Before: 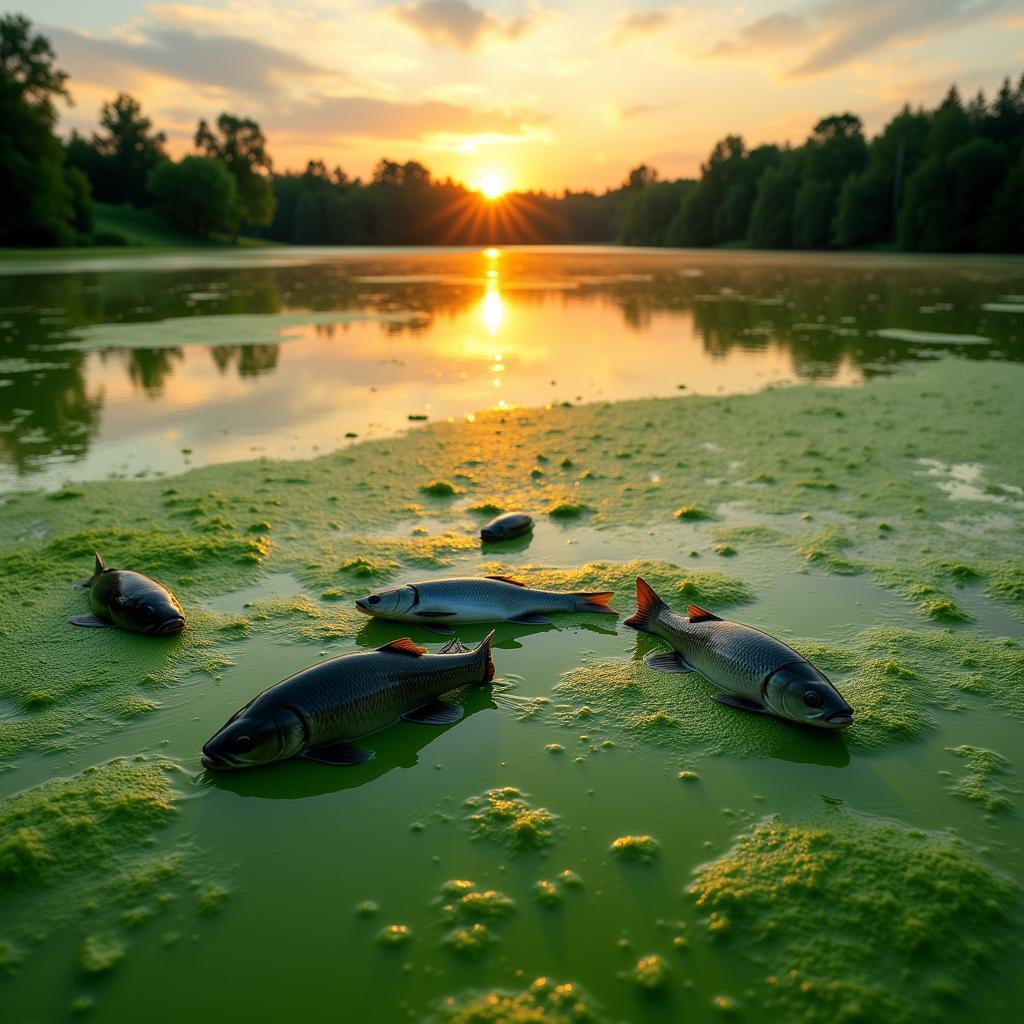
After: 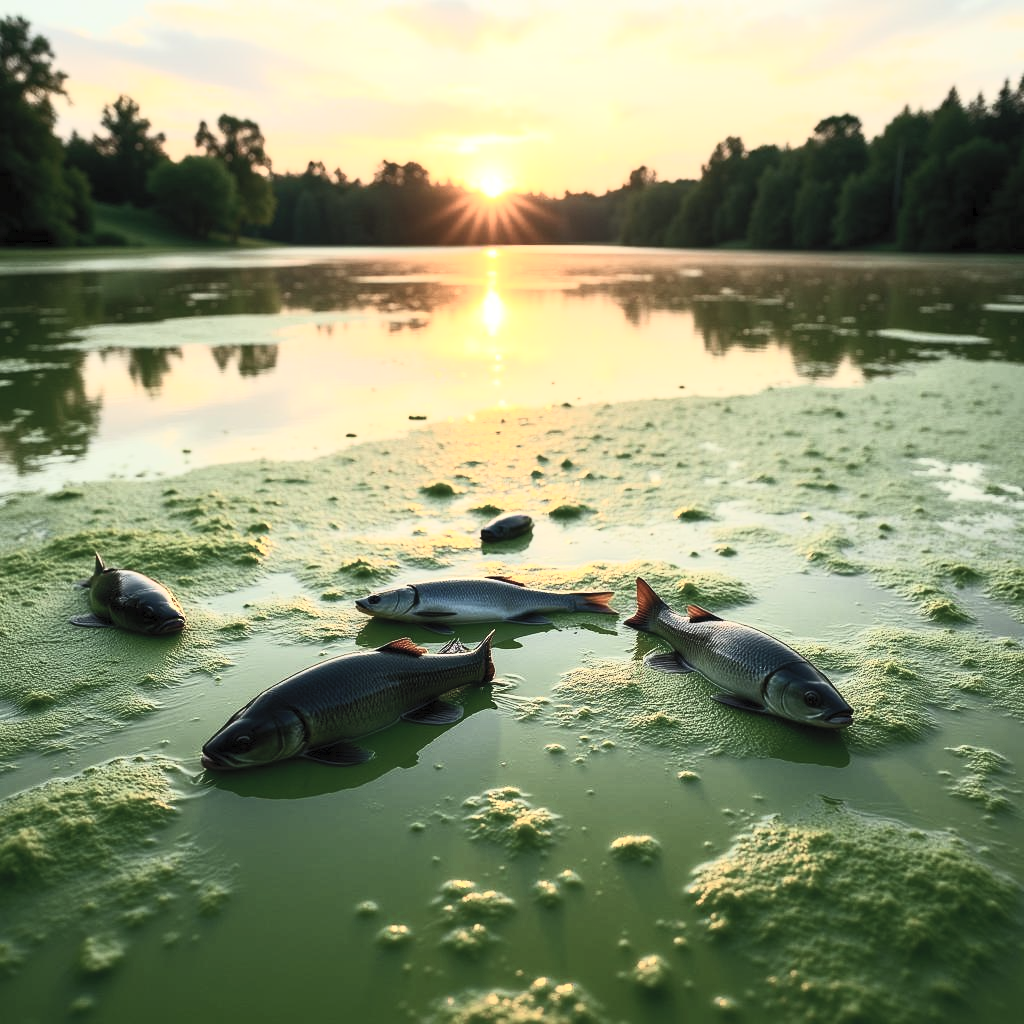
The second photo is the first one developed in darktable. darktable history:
contrast brightness saturation: contrast 0.59, brightness 0.57, saturation -0.327
